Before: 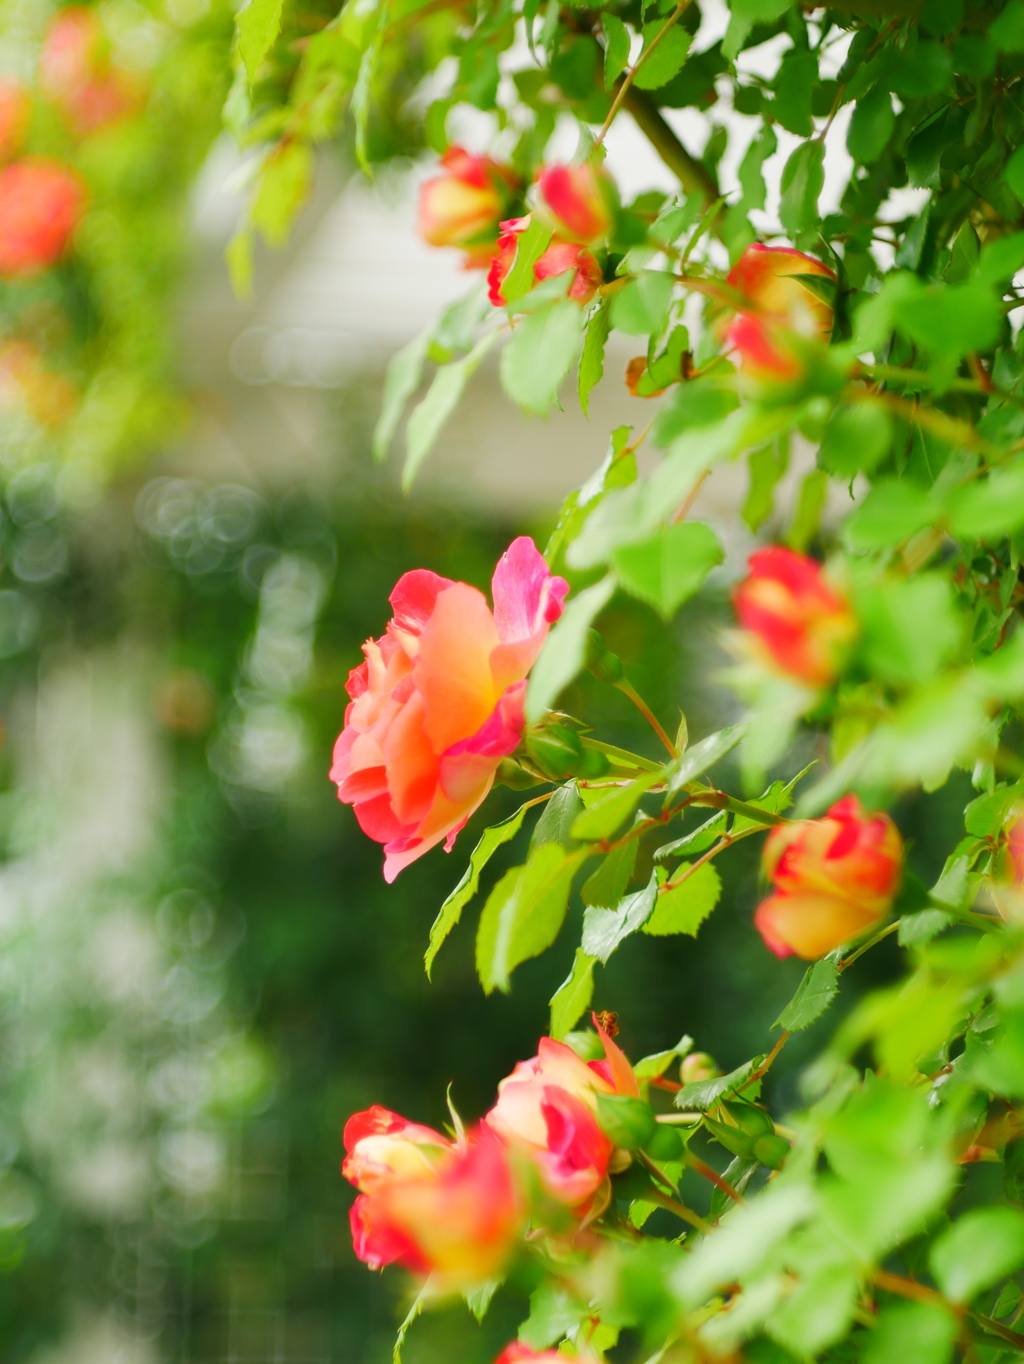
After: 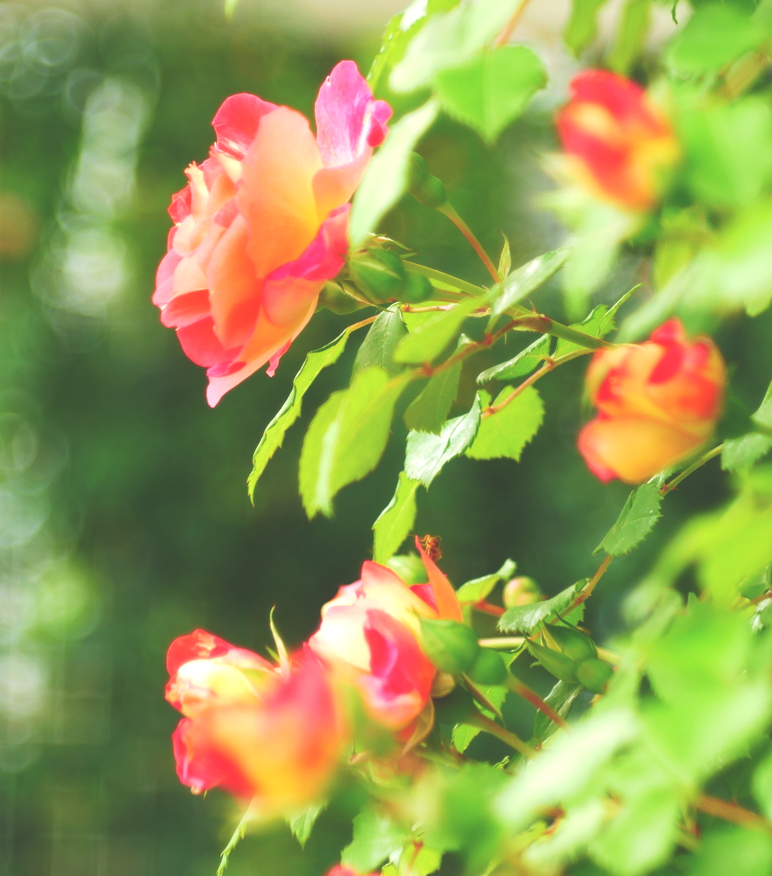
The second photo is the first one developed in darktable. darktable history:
crop and rotate: left 17.364%, top 34.906%, right 7.202%, bottom 0.849%
tone equalizer: -8 EV -0.396 EV, -7 EV -0.383 EV, -6 EV -0.317 EV, -5 EV -0.216 EV, -3 EV 0.257 EV, -2 EV 0.321 EV, -1 EV 0.388 EV, +0 EV 0.417 EV
exposure: black level correction -0.029, compensate exposure bias true, compensate highlight preservation false
velvia: on, module defaults
